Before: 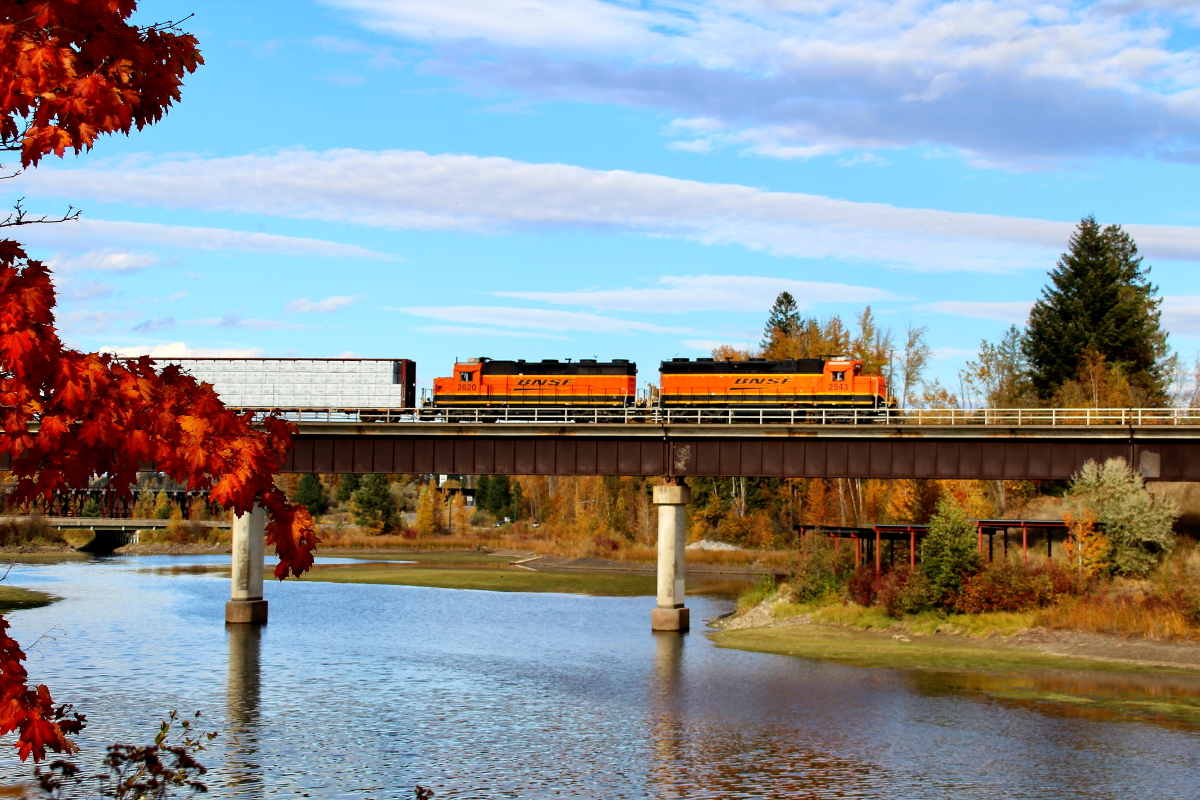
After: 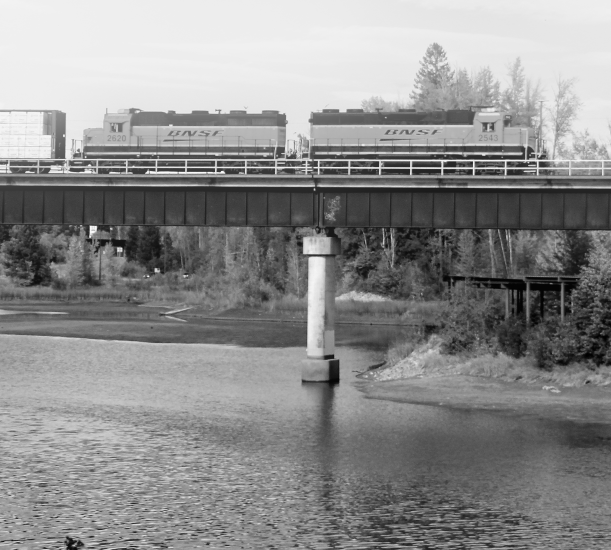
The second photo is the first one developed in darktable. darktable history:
crop and rotate: left 29.237%, top 31.152%, right 19.807%
bloom: size 16%, threshold 98%, strength 20%
color correction: saturation 1.34
monochrome: a -6.99, b 35.61, size 1.4
